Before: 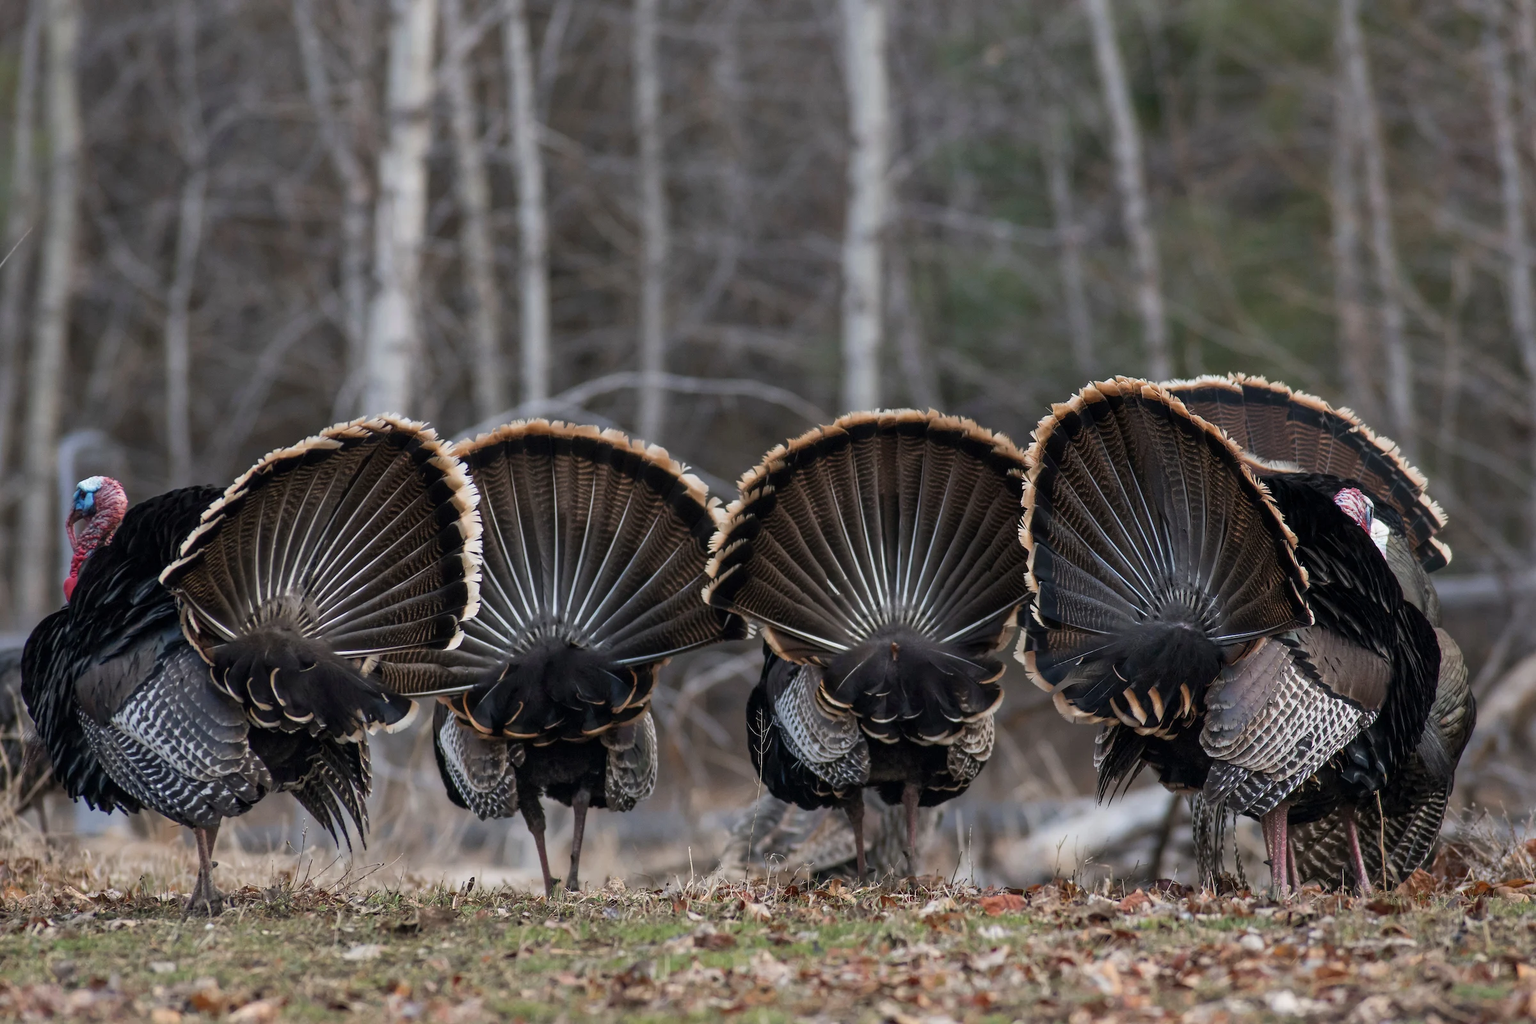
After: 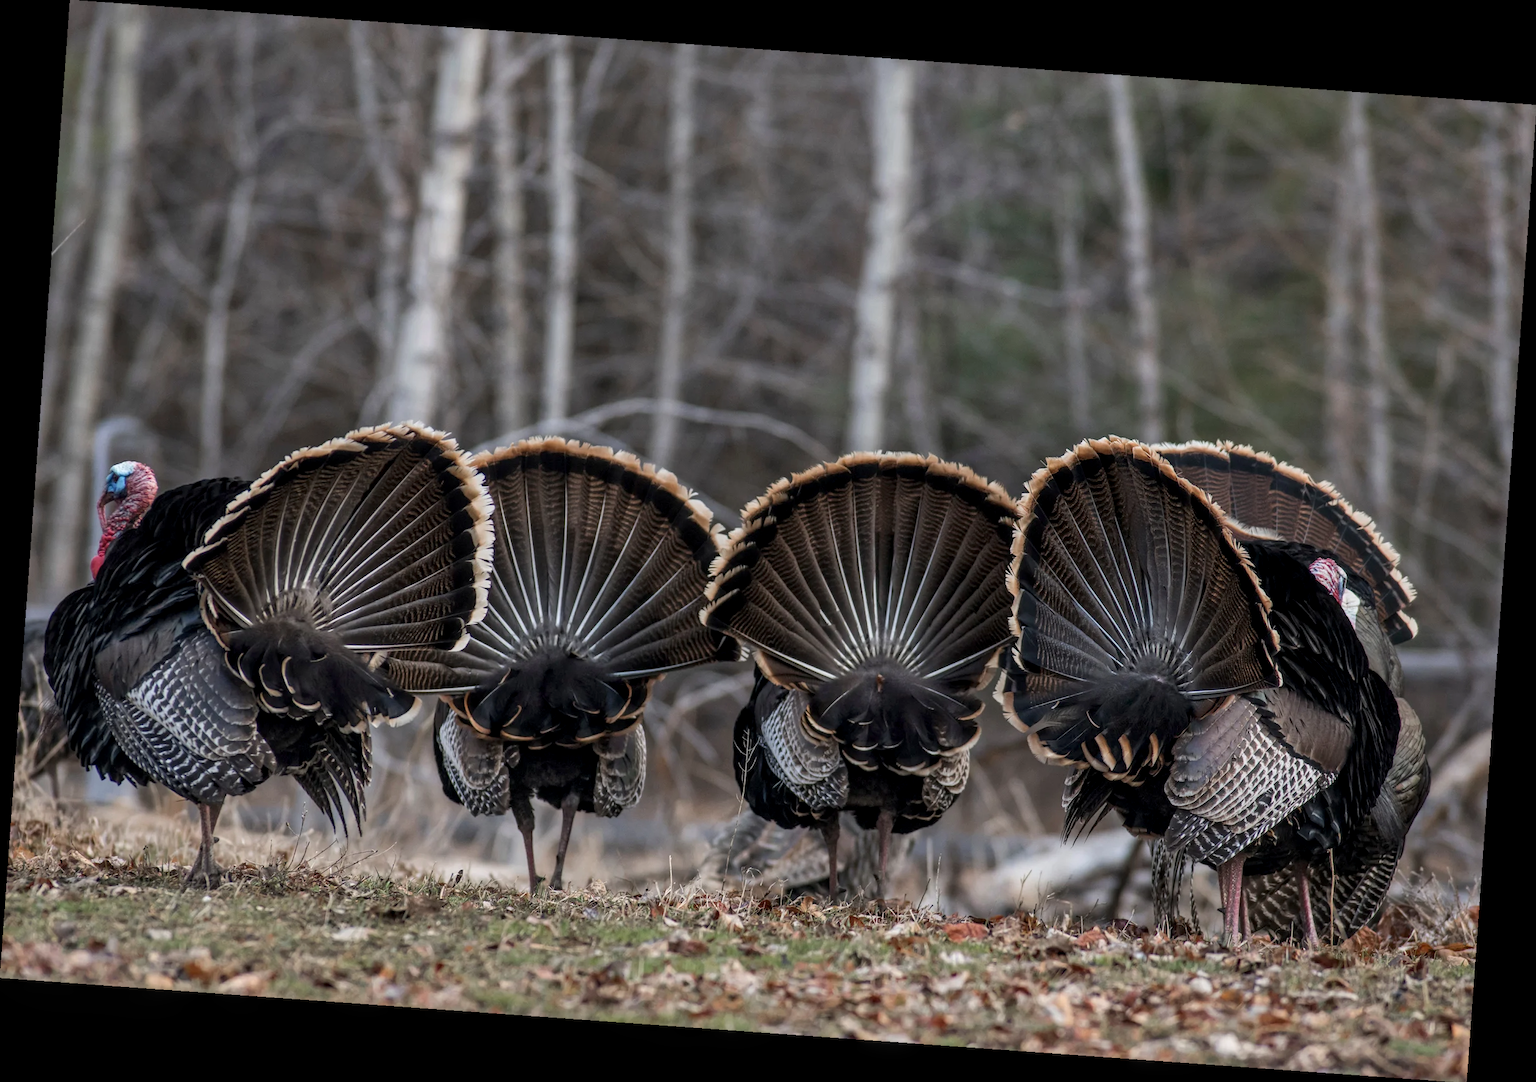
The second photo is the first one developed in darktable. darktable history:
rotate and perspective: rotation 4.1°, automatic cropping off
local contrast: on, module defaults
color zones: curves: ch0 [(0, 0.5) (0.143, 0.5) (0.286, 0.456) (0.429, 0.5) (0.571, 0.5) (0.714, 0.5) (0.857, 0.5) (1, 0.5)]; ch1 [(0, 0.5) (0.143, 0.5) (0.286, 0.422) (0.429, 0.5) (0.571, 0.5) (0.714, 0.5) (0.857, 0.5) (1, 0.5)]
